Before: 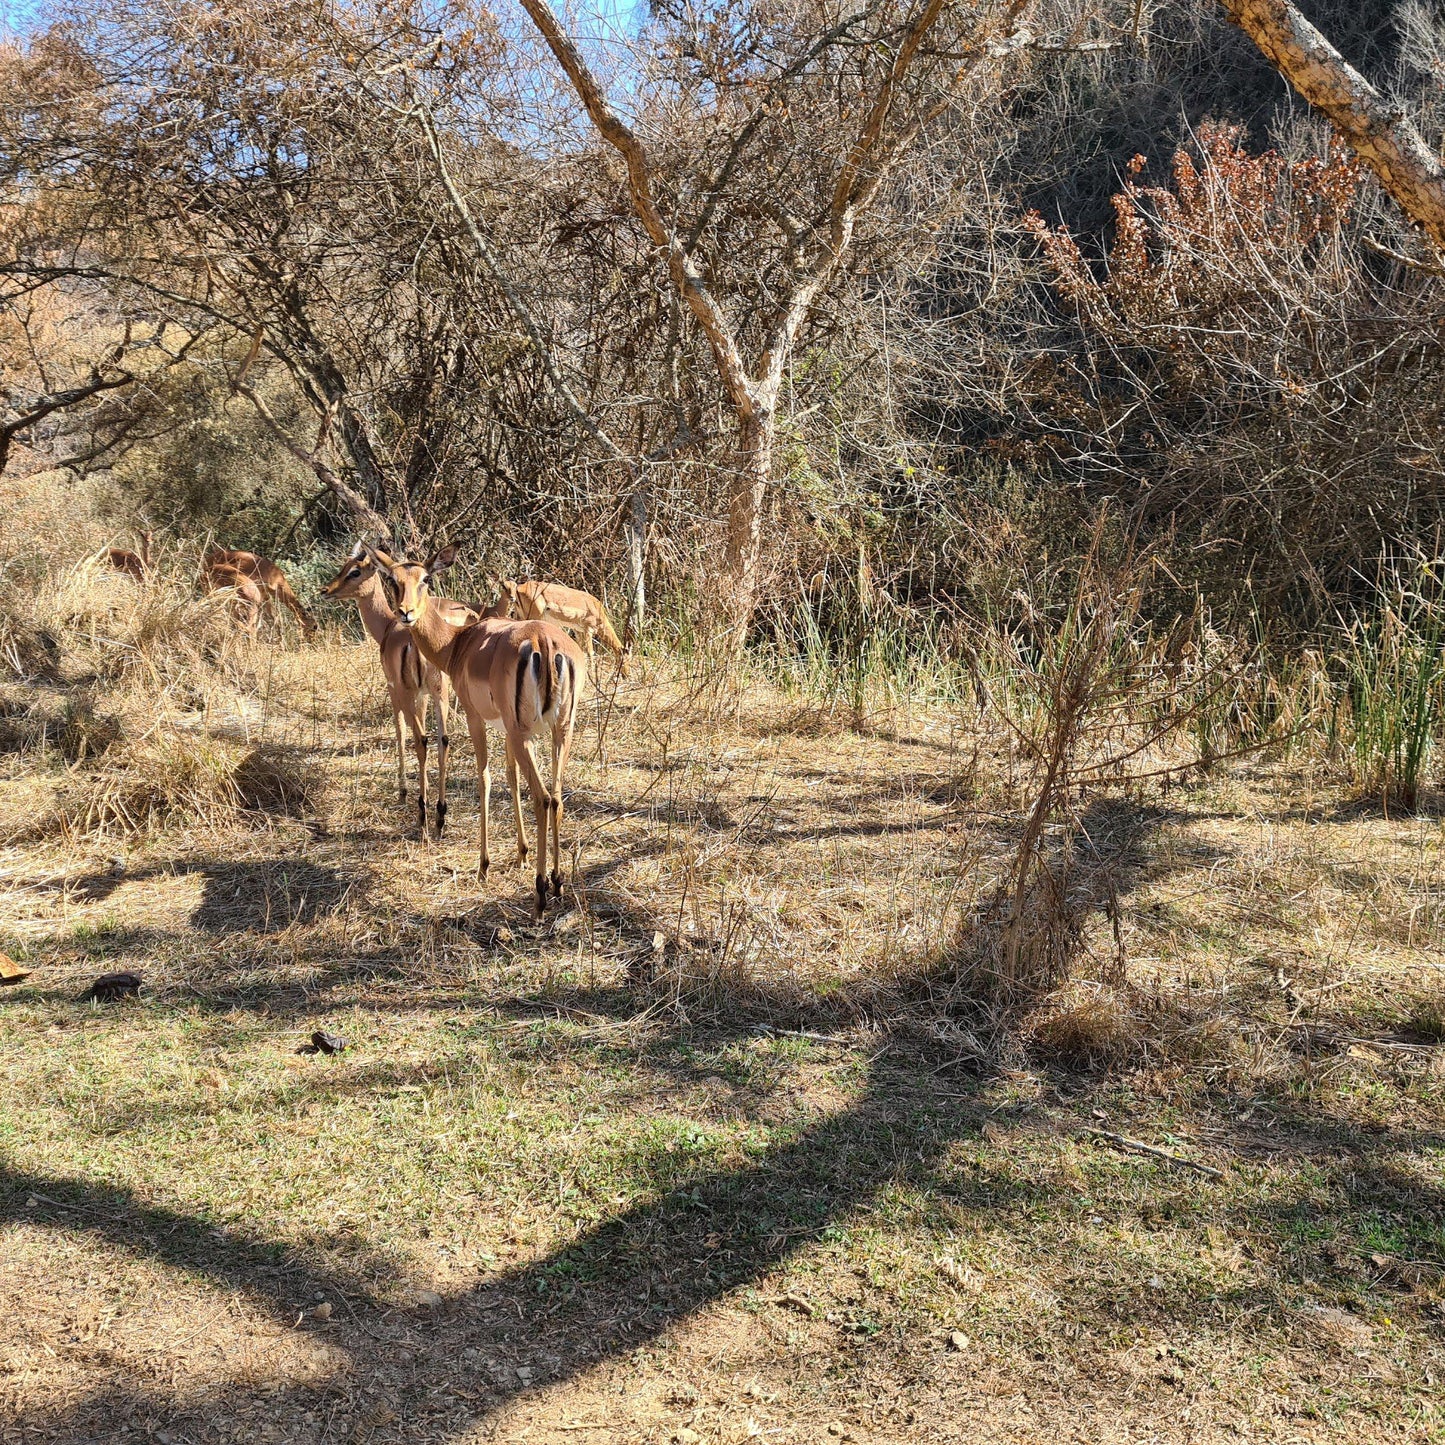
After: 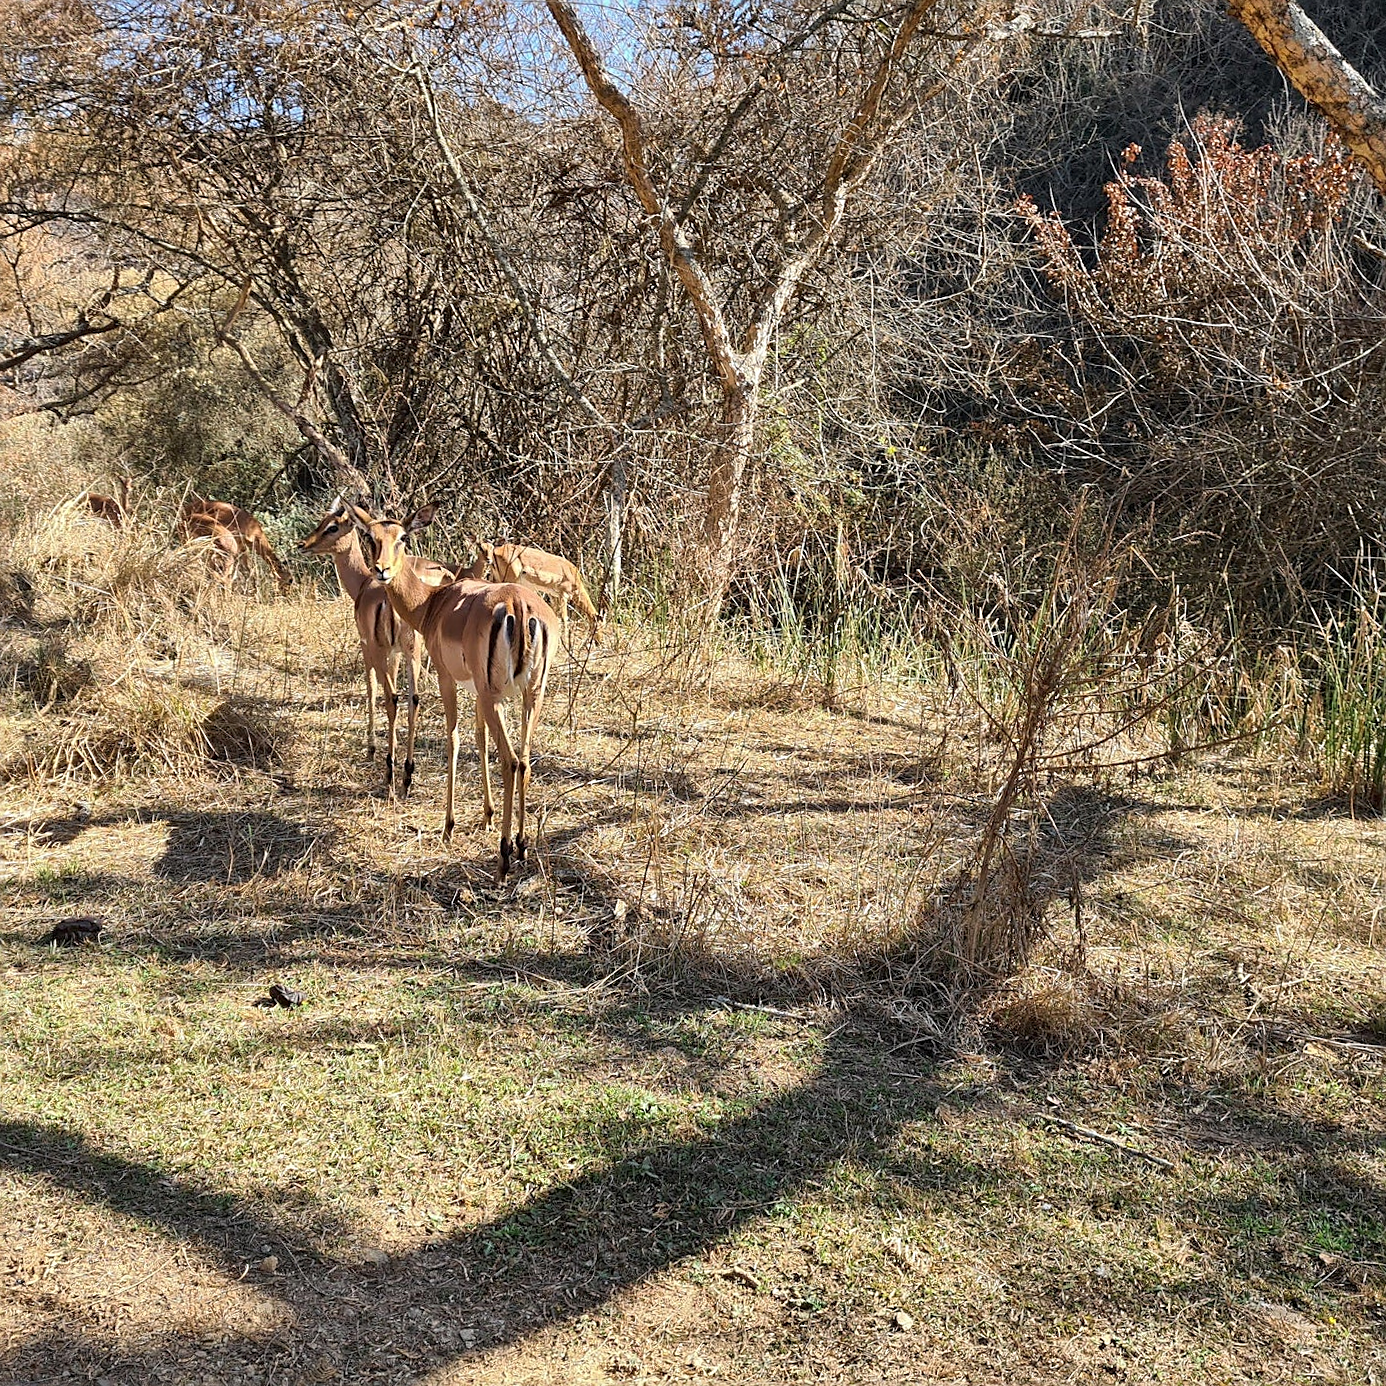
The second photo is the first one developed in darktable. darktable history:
sharpen: amount 0.496
crop and rotate: angle -2.45°
